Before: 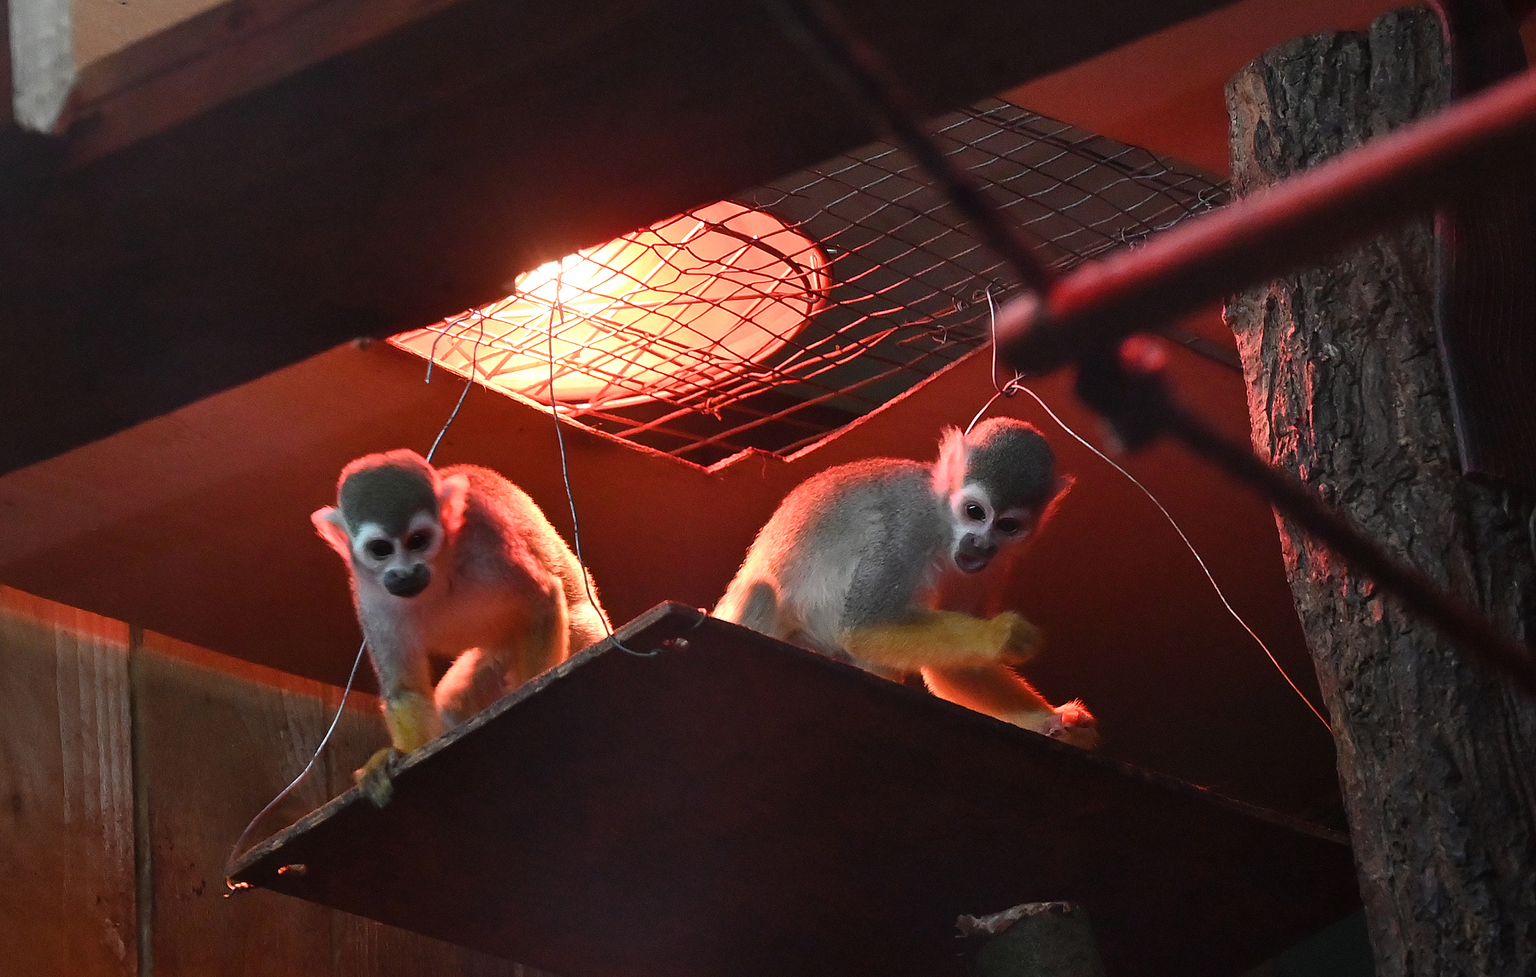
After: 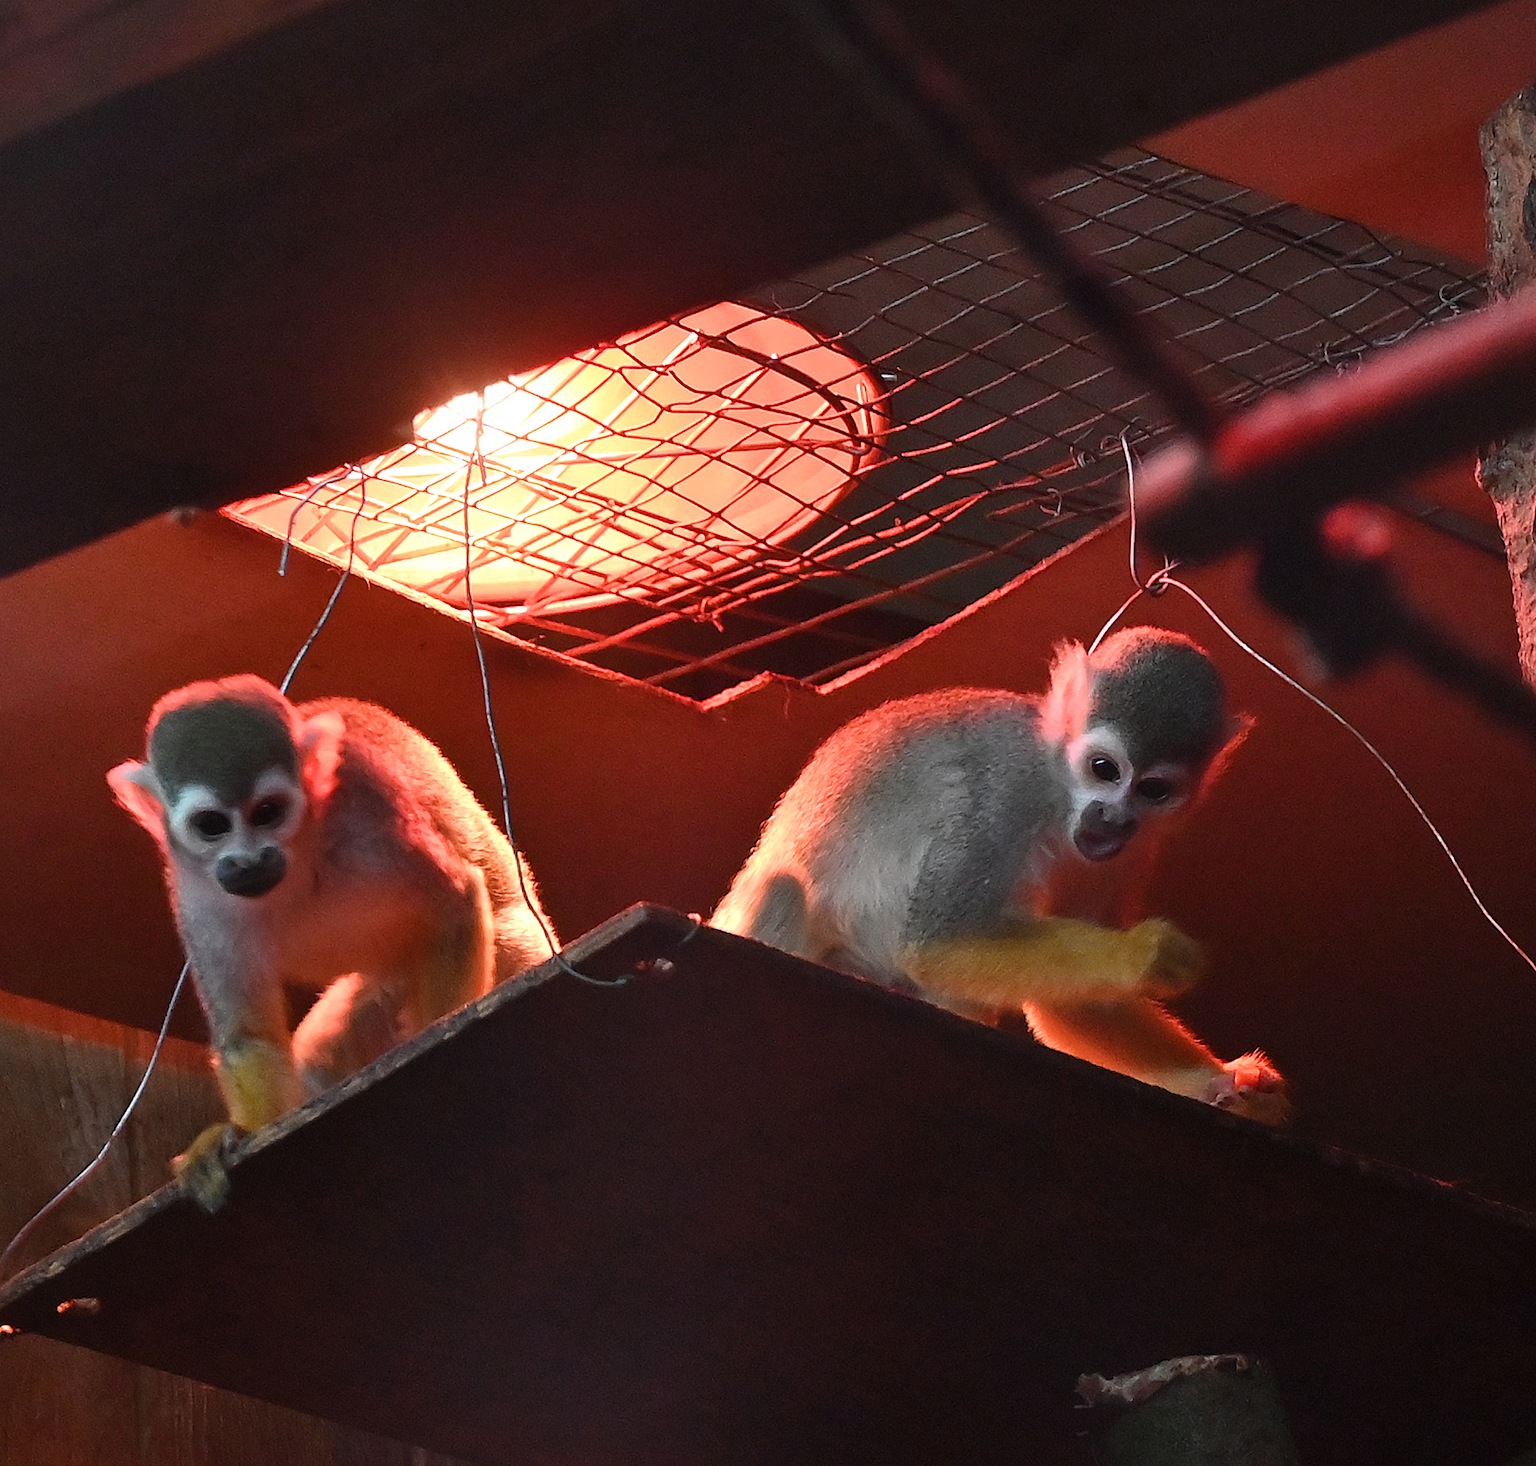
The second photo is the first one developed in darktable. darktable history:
crop and rotate: left 15.646%, right 17.772%
